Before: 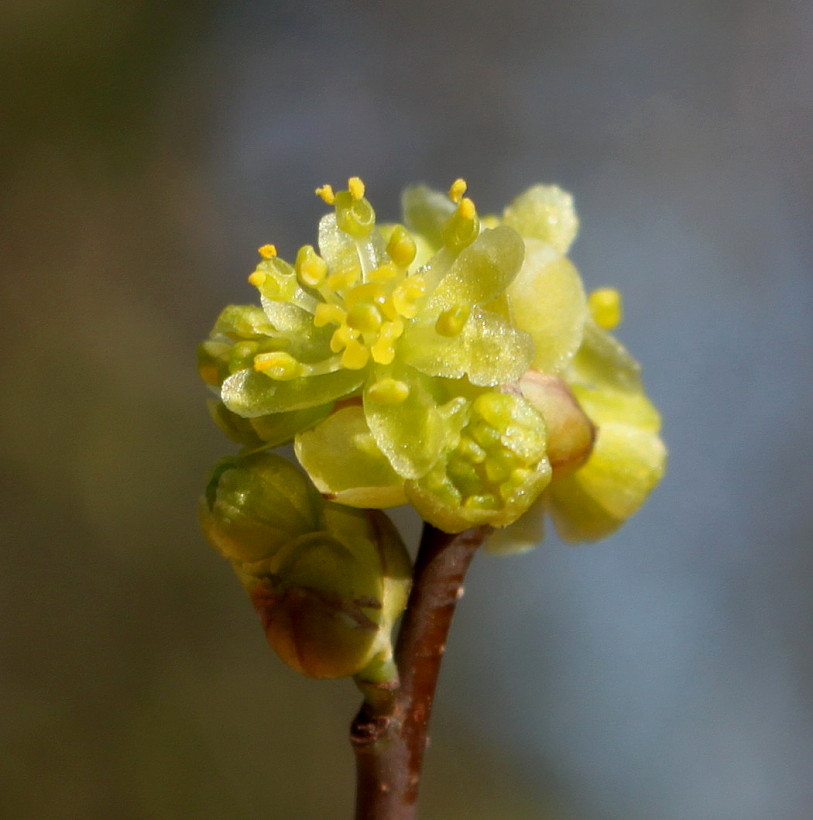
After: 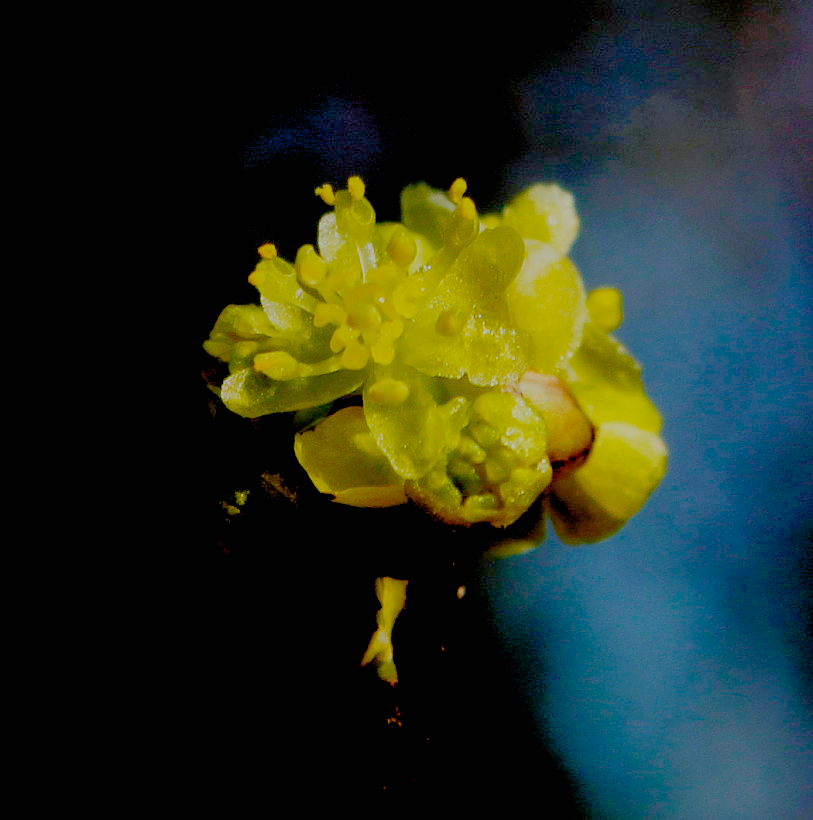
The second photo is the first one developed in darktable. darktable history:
color balance rgb: shadows lift › chroma 2.007%, shadows lift › hue 247.61°, perceptual saturation grading › global saturation 46.222%, perceptual saturation grading › highlights -24.772%, perceptual saturation grading › shadows 49.269%
shadows and highlights: shadows 39.53, highlights -59.72
exposure: black level correction 0.099, exposure -0.083 EV, compensate highlight preservation false
filmic rgb: black relative exposure -7.65 EV, white relative exposure 4.56 EV, hardness 3.61, preserve chrominance no, color science v4 (2020), contrast in shadows soft, contrast in highlights soft
